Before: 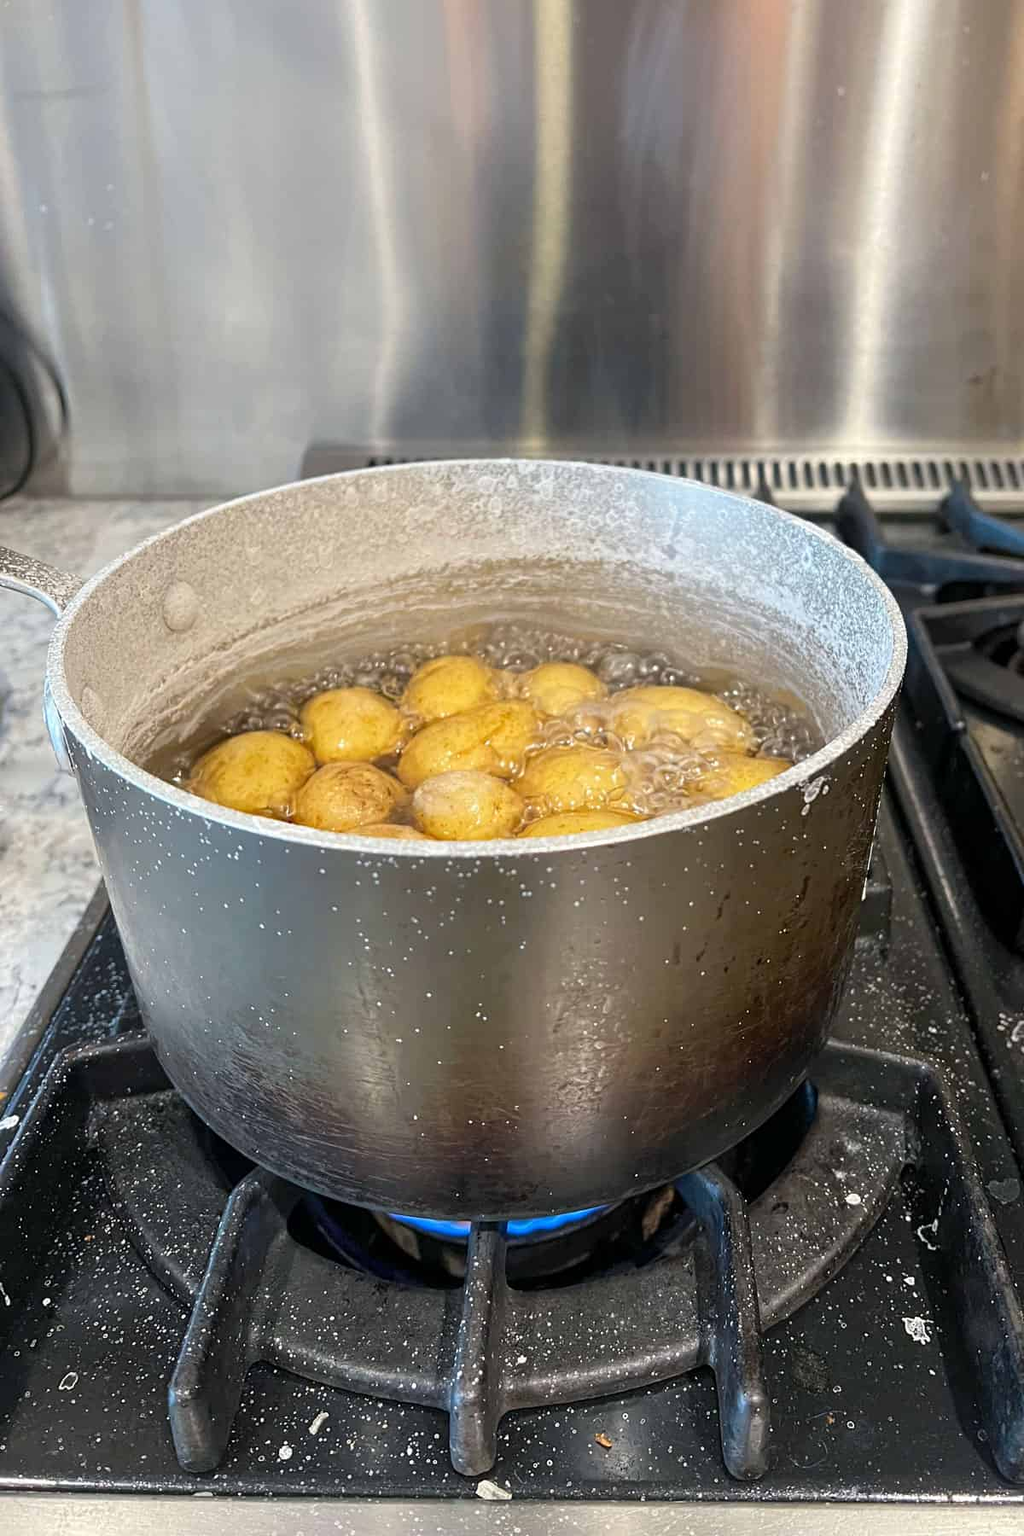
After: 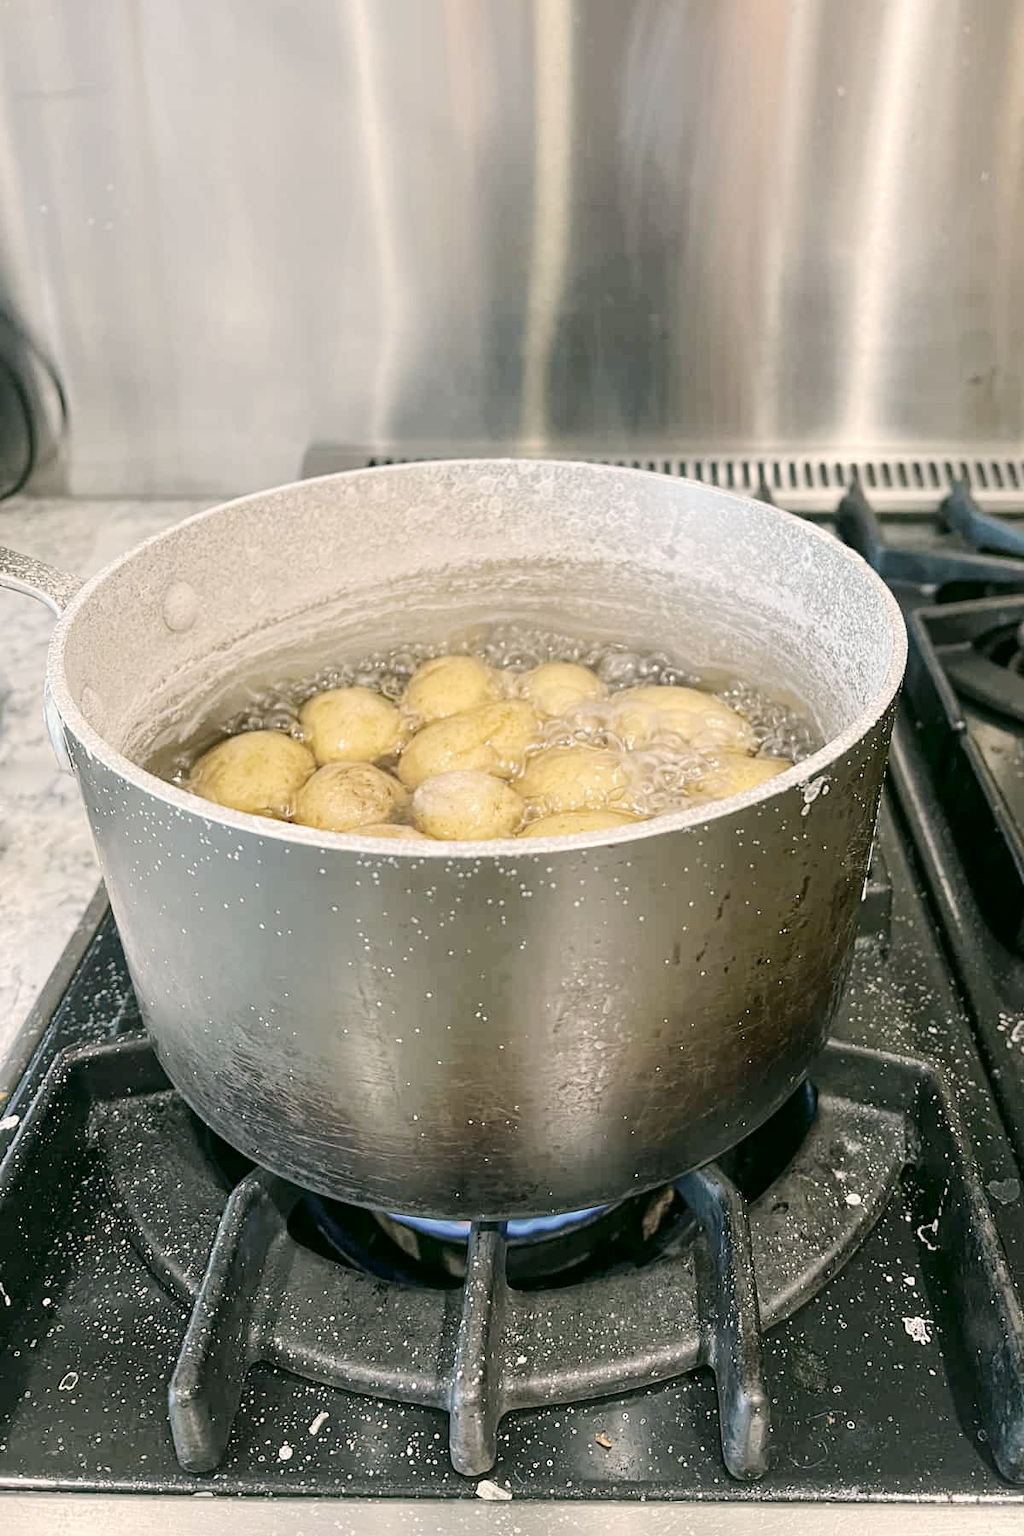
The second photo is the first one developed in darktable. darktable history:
color correction: highlights a* 4.02, highlights b* 4.98, shadows a* -7.55, shadows b* 4.98
contrast brightness saturation: contrast 0.1, saturation -0.36
base curve: curves: ch0 [(0, 0) (0.158, 0.273) (0.879, 0.895) (1, 1)], preserve colors none
